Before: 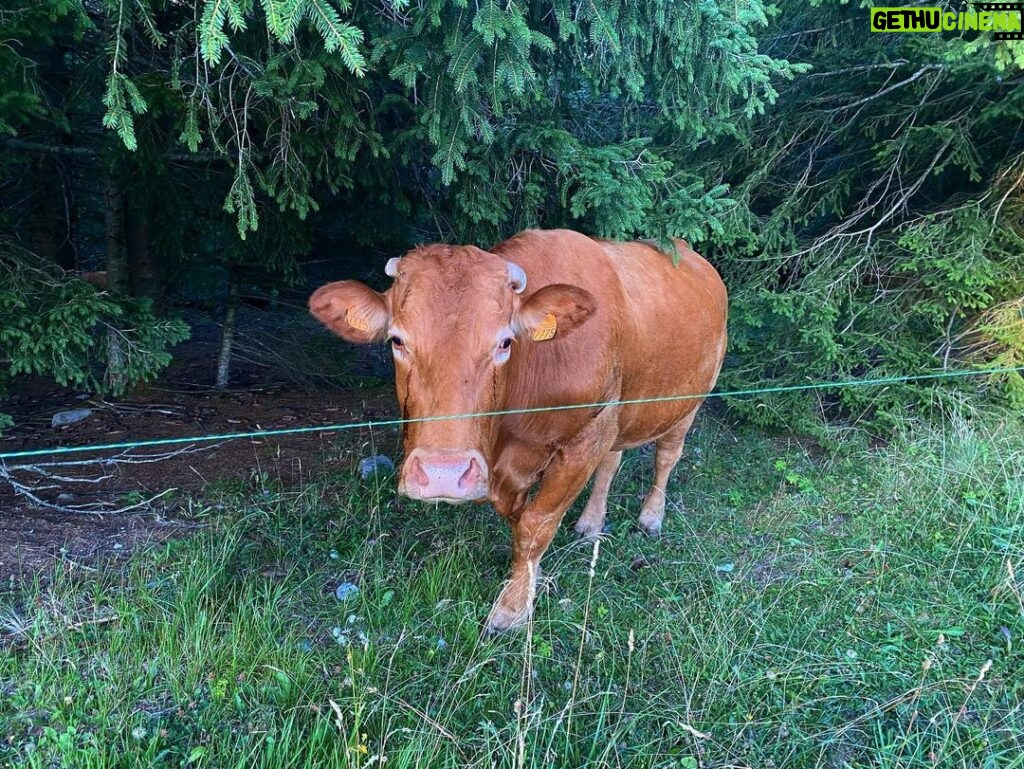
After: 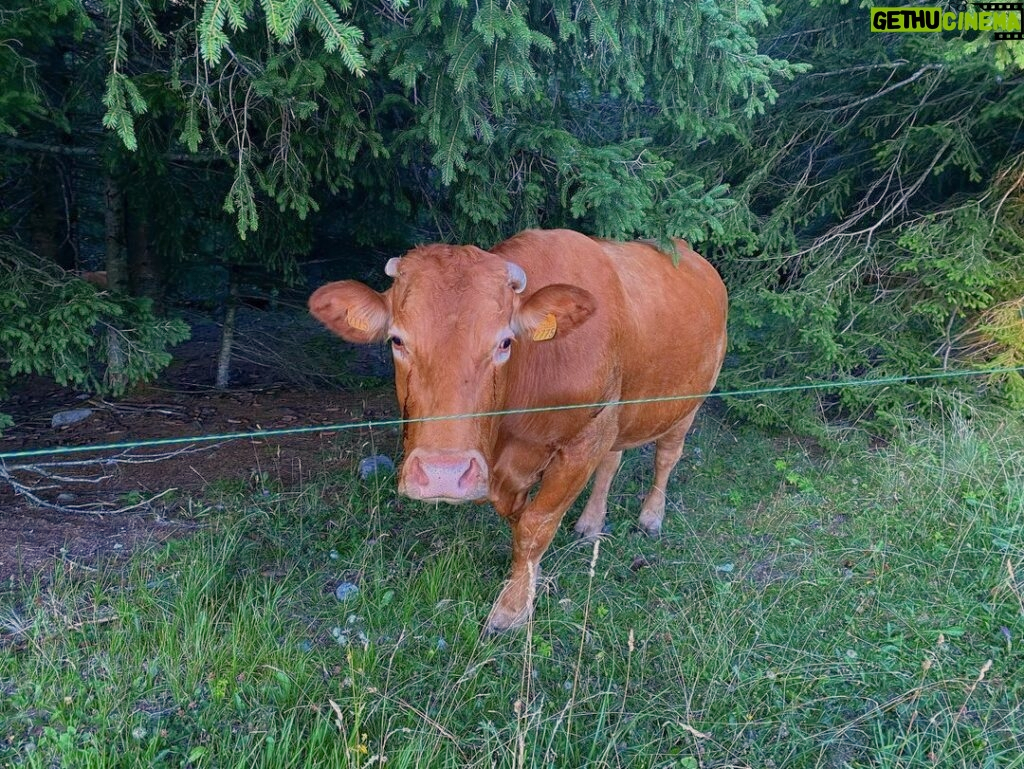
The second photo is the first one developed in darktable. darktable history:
tone equalizer: -8 EV 0.257 EV, -7 EV 0.445 EV, -6 EV 0.397 EV, -5 EV 0.245 EV, -3 EV -0.272 EV, -2 EV -0.43 EV, -1 EV -0.439 EV, +0 EV -0.267 EV, edges refinement/feathering 500, mask exposure compensation -1.57 EV, preserve details no
color correction: highlights a* 5.83, highlights b* 4.76
